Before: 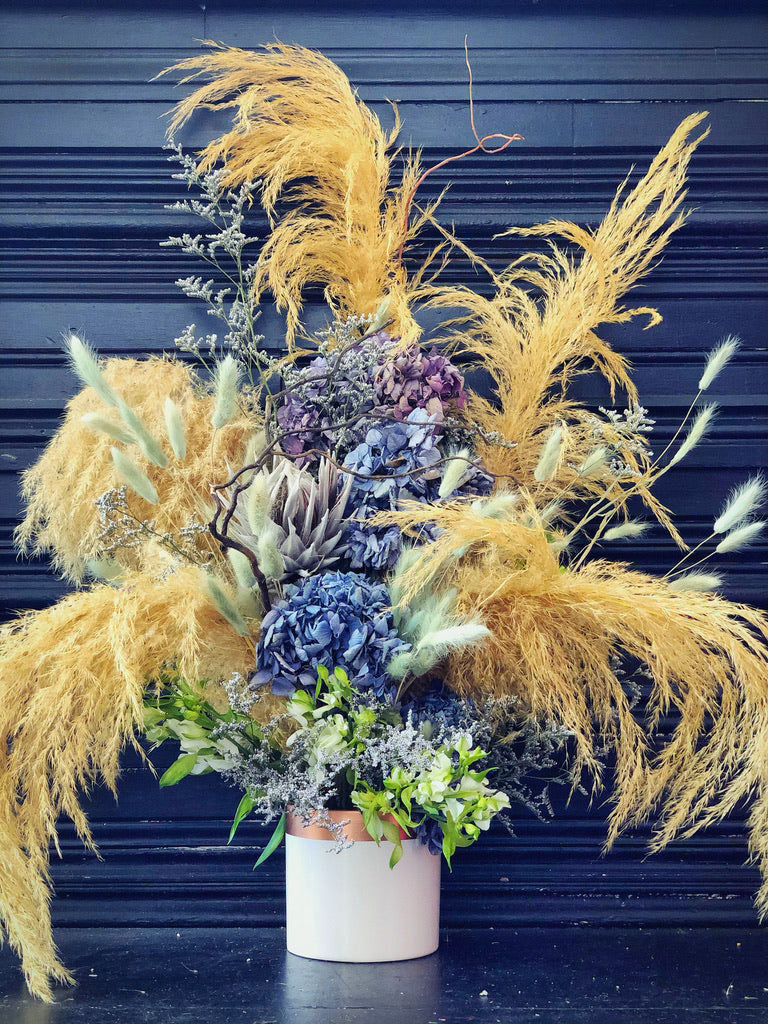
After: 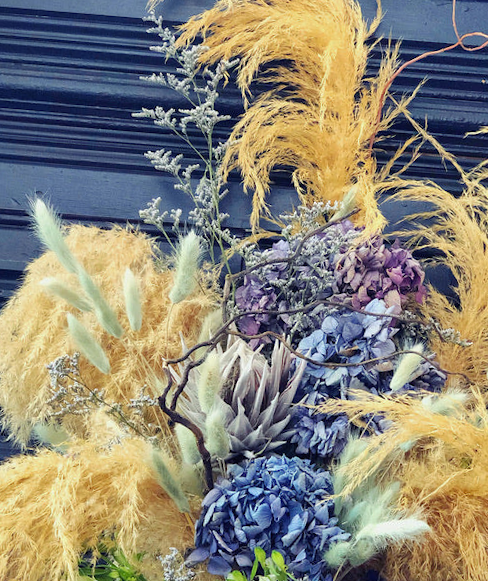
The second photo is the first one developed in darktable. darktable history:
crop and rotate: angle -4.66°, left 2.01%, top 6.842%, right 27.673%, bottom 30.399%
